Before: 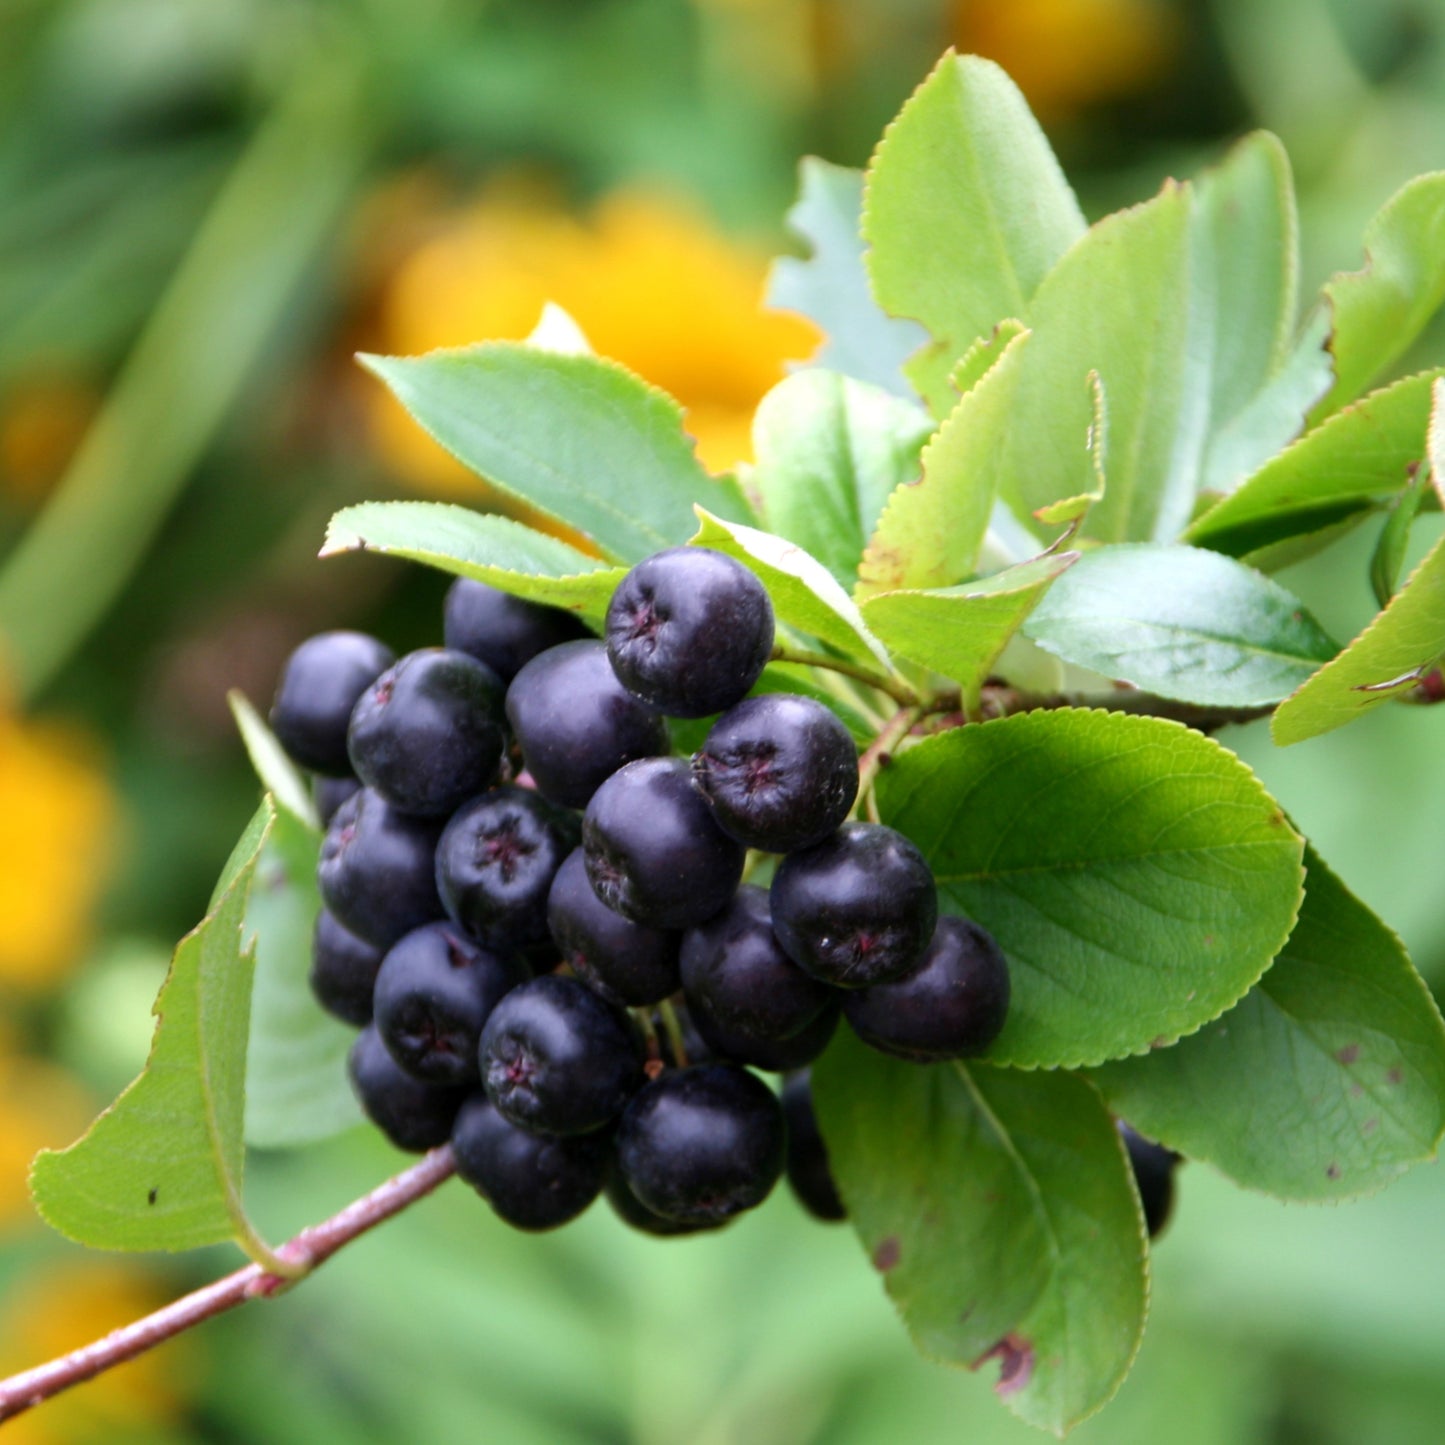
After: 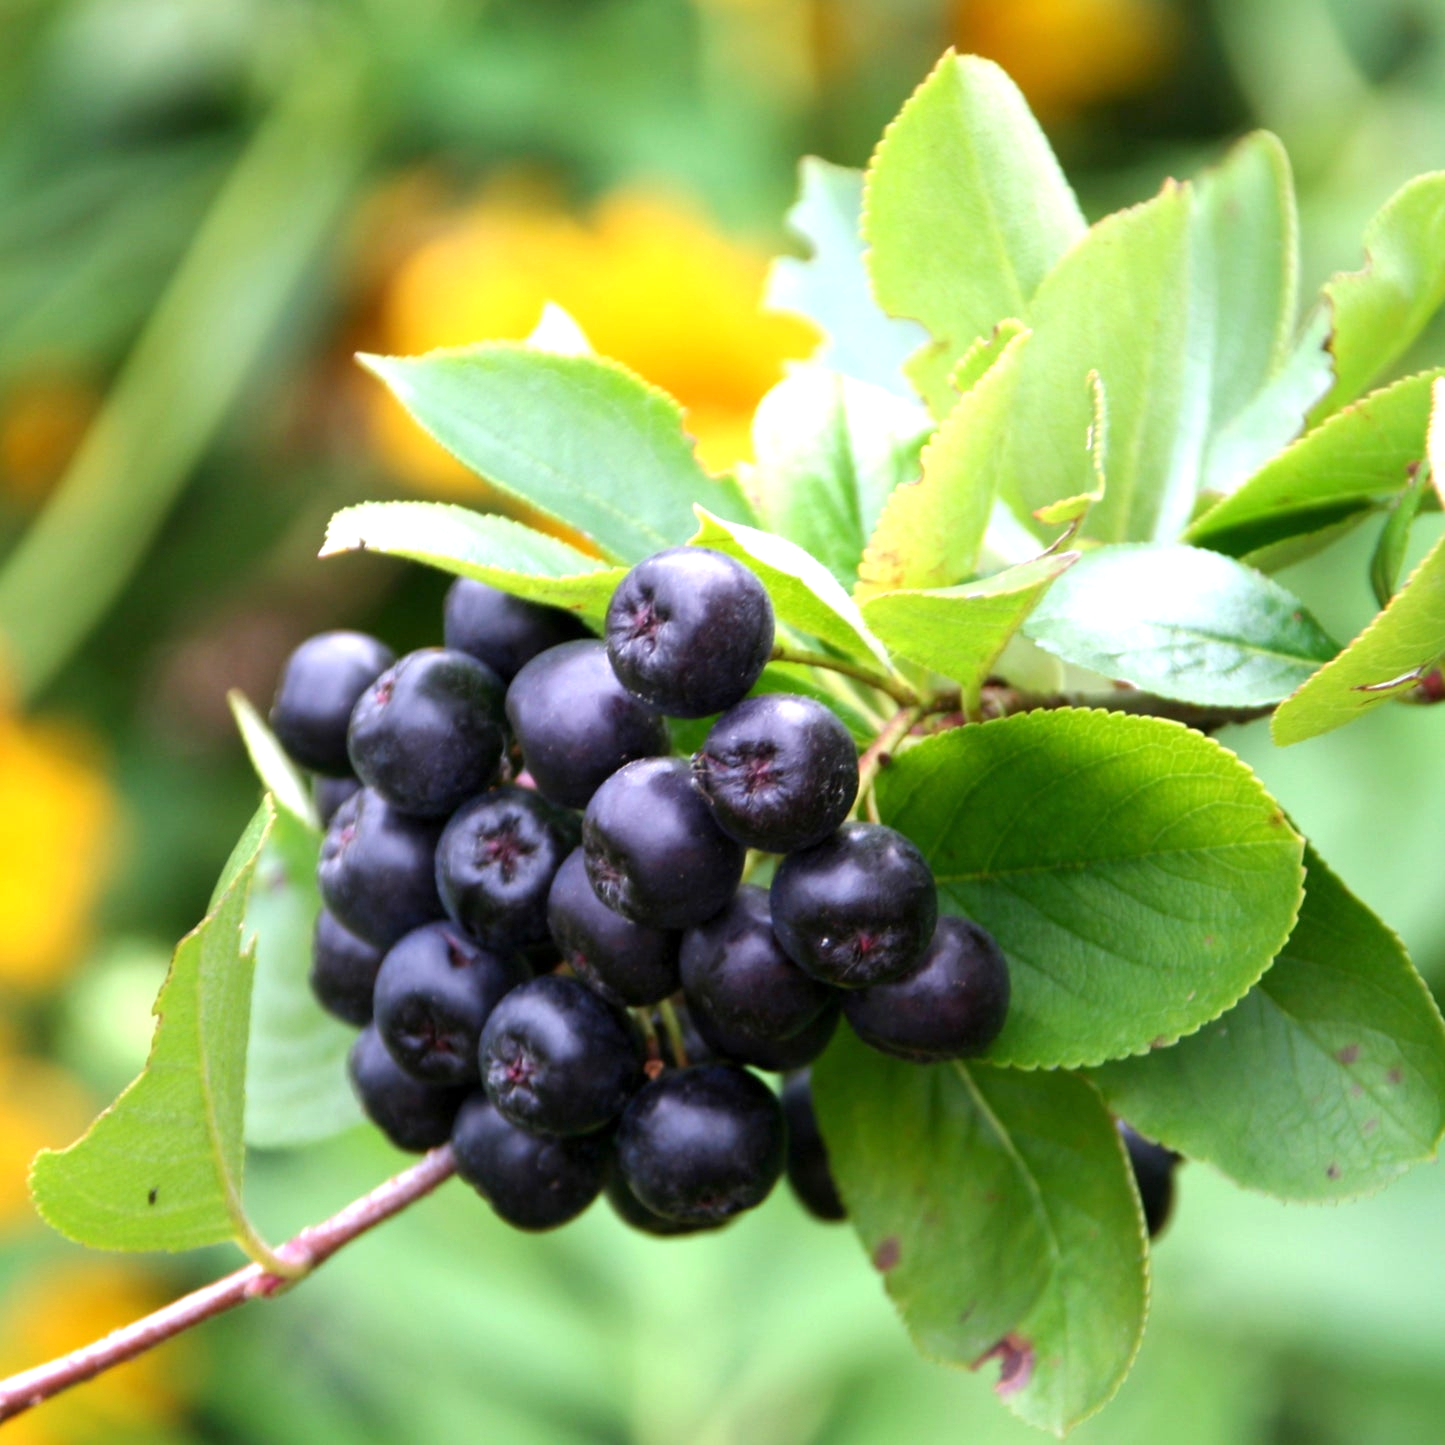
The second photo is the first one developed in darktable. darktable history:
exposure: exposure 0.519 EV, compensate highlight preservation false
